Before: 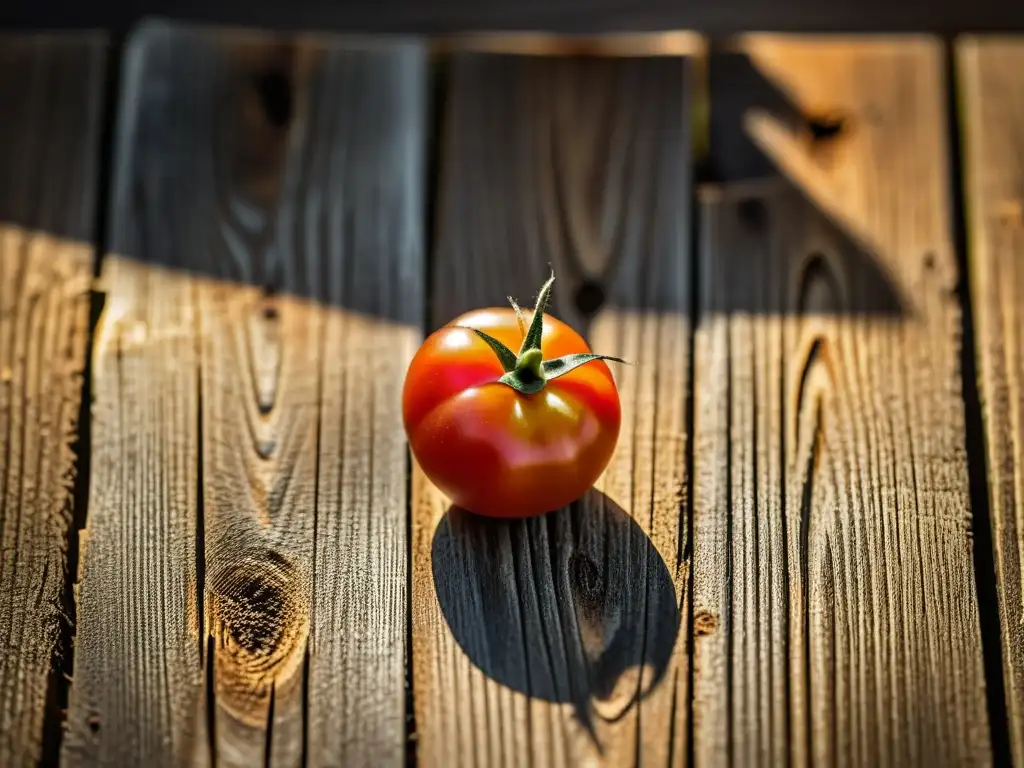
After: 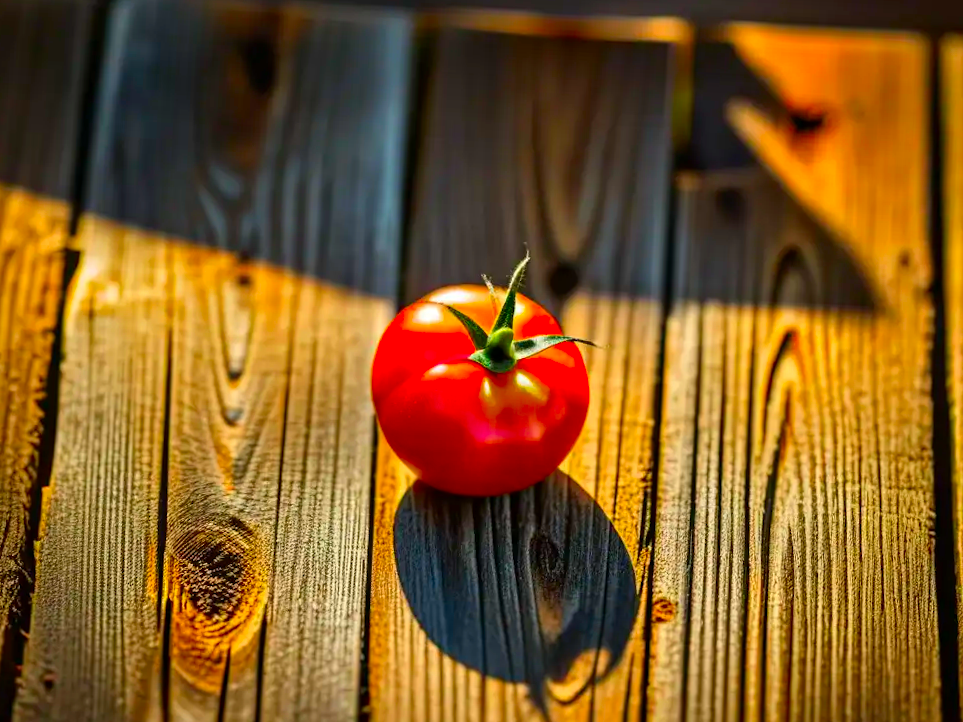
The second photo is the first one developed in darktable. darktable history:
crop and rotate: angle -2.74°
color correction: highlights b* 0.011, saturation 2.13
